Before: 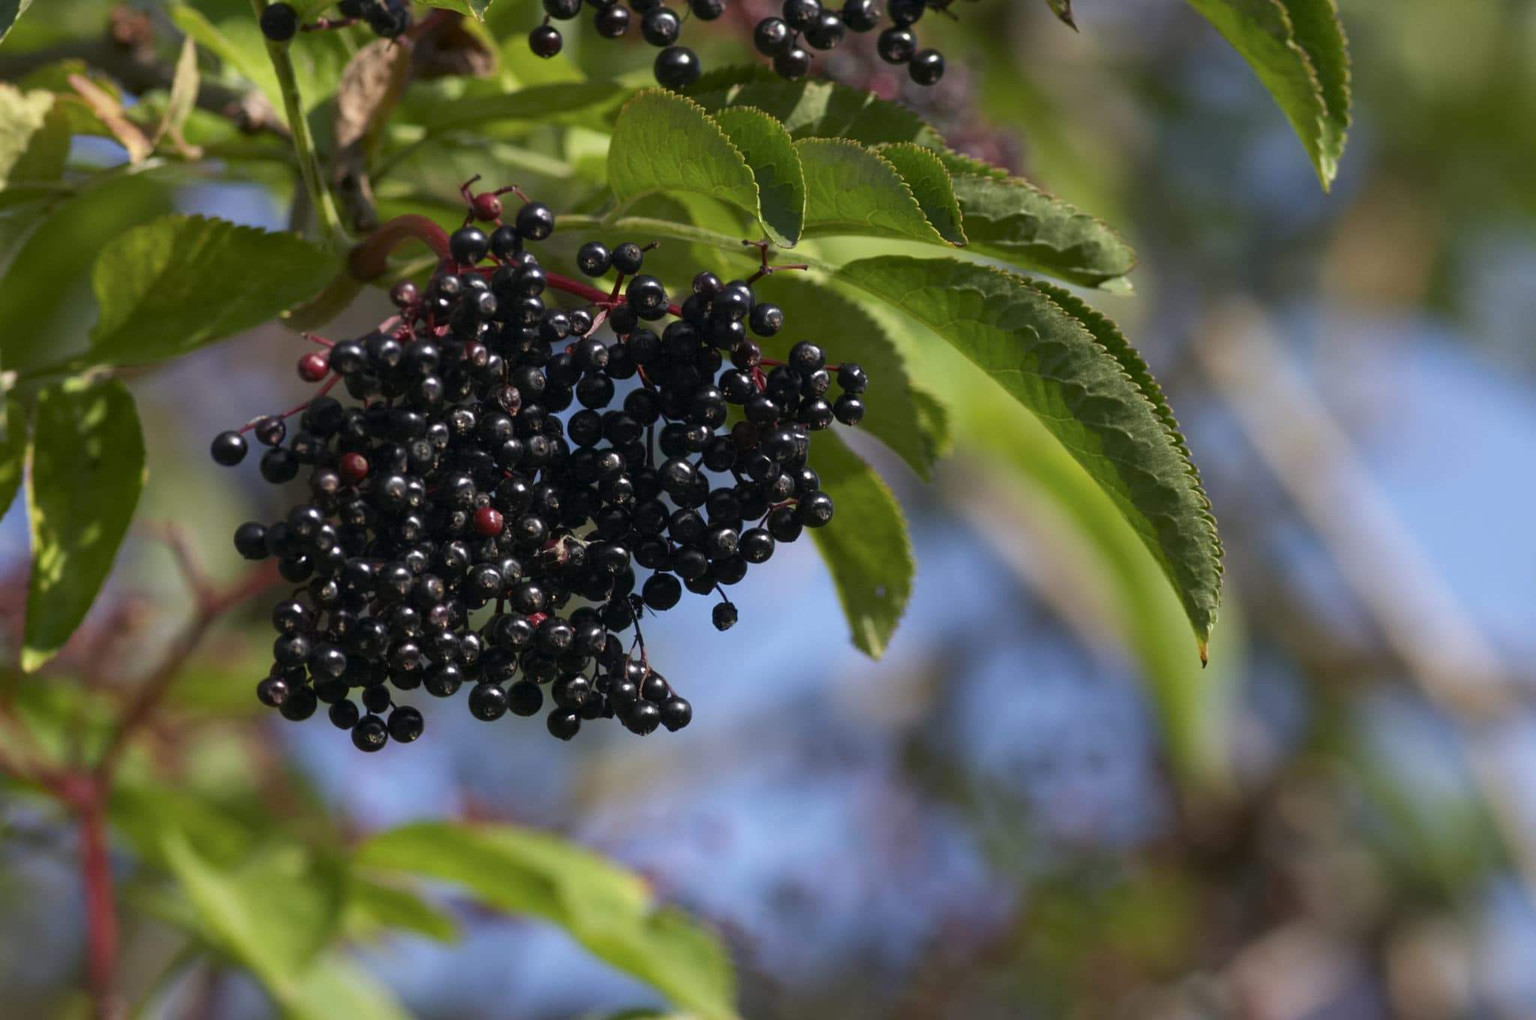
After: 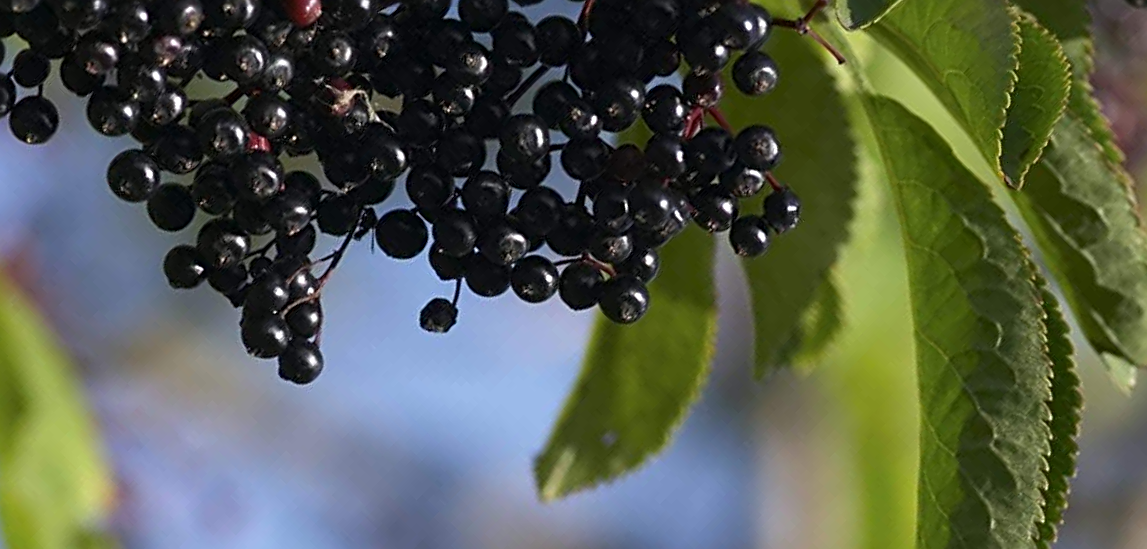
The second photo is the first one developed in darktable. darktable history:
crop and rotate: angle -44.61°, top 16.799%, right 0.849%, bottom 11.748%
sharpen: radius 2.535, amount 0.623
